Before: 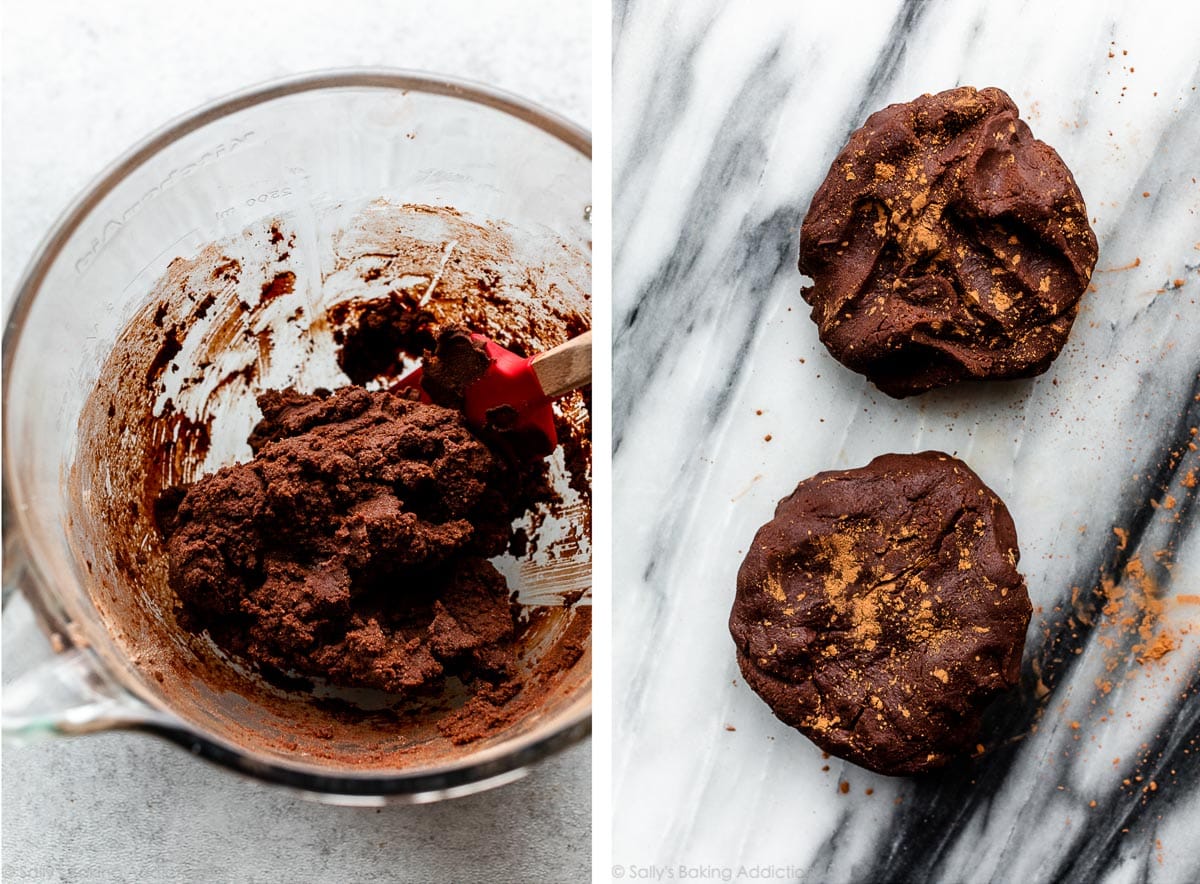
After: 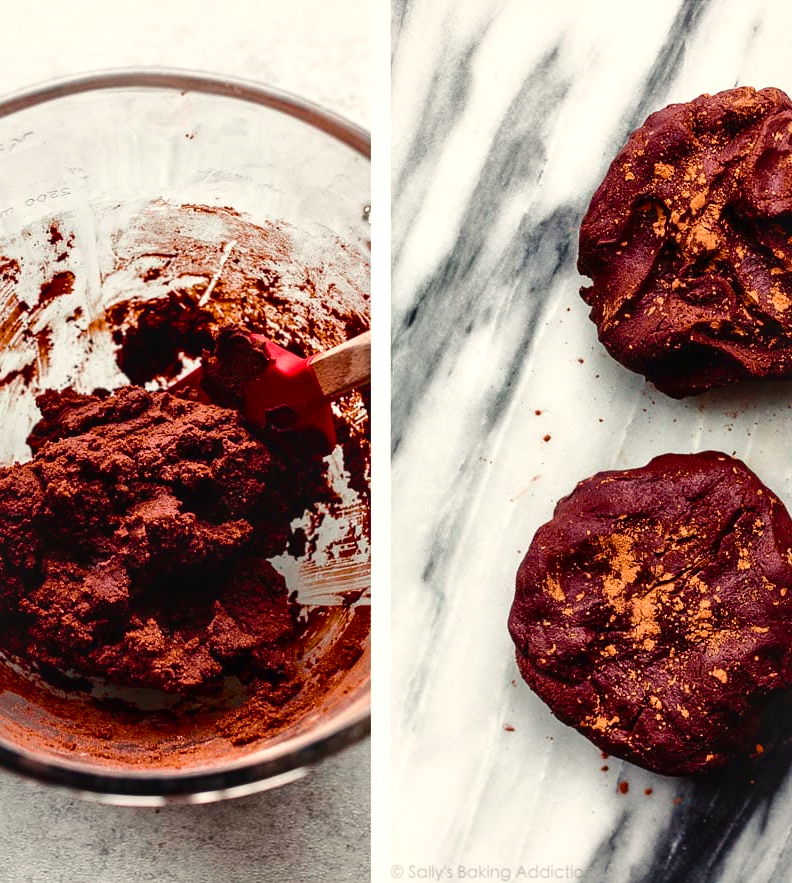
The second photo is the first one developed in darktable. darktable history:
crop and rotate: left 18.442%, right 15.508%
tone curve: curves: ch0 [(0, 0.021) (0.059, 0.053) (0.212, 0.18) (0.337, 0.304) (0.495, 0.505) (0.725, 0.731) (0.89, 0.919) (1, 1)]; ch1 [(0, 0) (0.094, 0.081) (0.285, 0.299) (0.413, 0.43) (0.479, 0.475) (0.54, 0.55) (0.615, 0.65) (0.683, 0.688) (1, 1)]; ch2 [(0, 0) (0.257, 0.217) (0.434, 0.434) (0.498, 0.507) (0.599, 0.578) (1, 1)], color space Lab, independent channels, preserve colors none
color balance rgb: shadows lift › chroma 3%, shadows lift › hue 280.8°, power › hue 330°, highlights gain › chroma 3%, highlights gain › hue 75.6°, global offset › luminance 0.7%, perceptual saturation grading › global saturation 20%, perceptual saturation grading › highlights -25%, perceptual saturation grading › shadows 50%, global vibrance 20.33%
local contrast: mode bilateral grid, contrast 25, coarseness 47, detail 151%, midtone range 0.2
